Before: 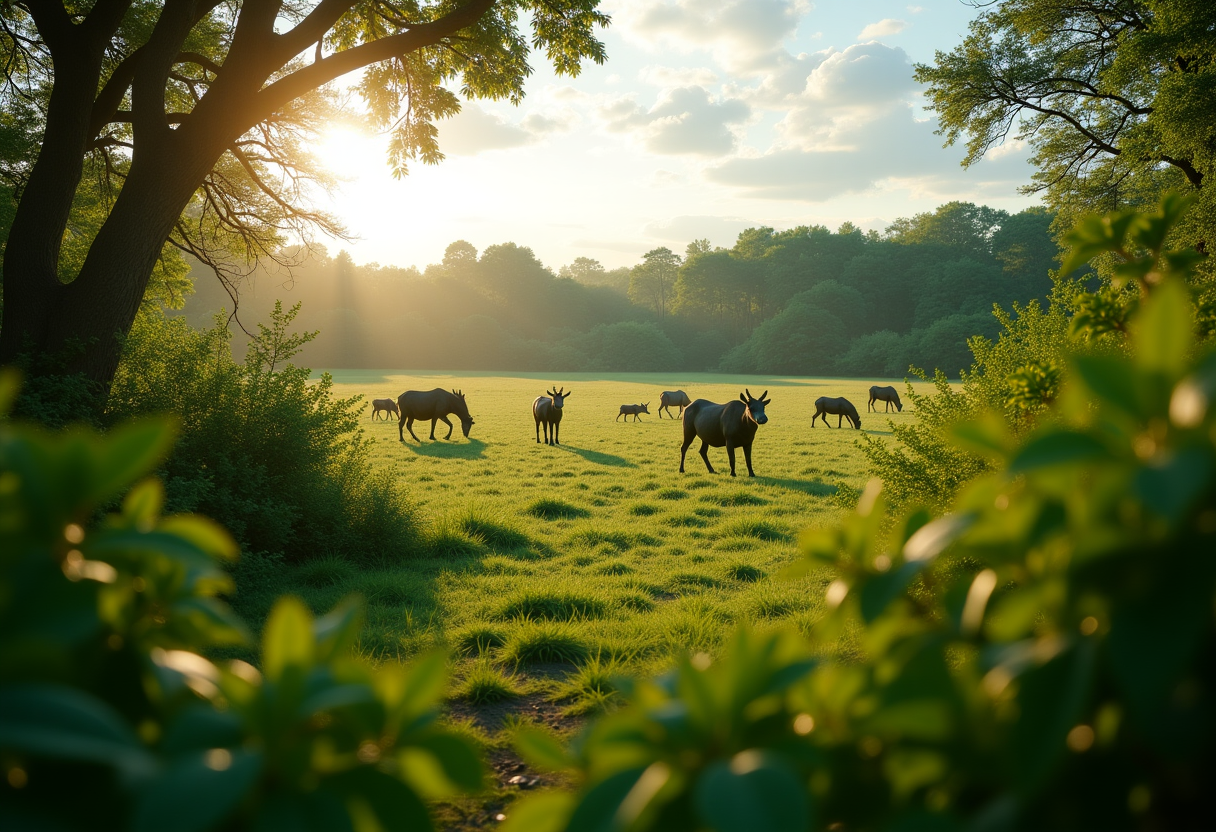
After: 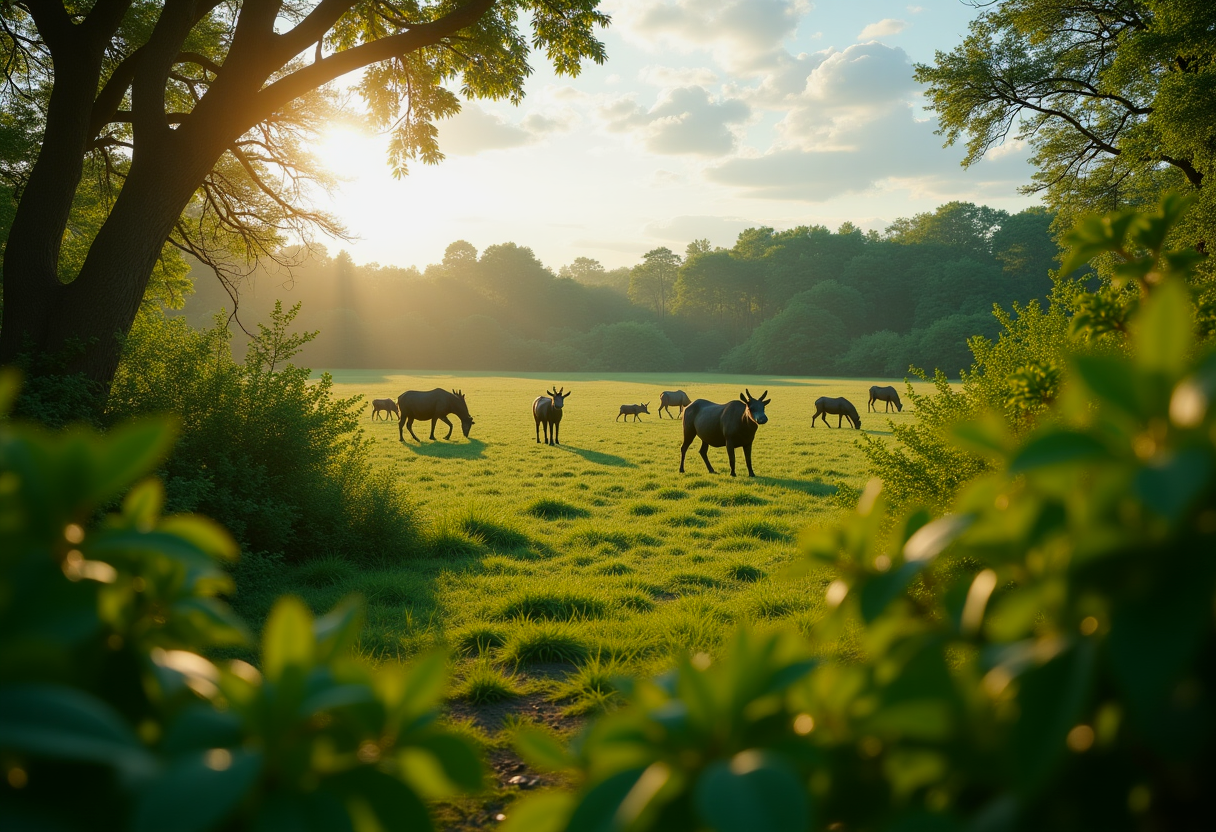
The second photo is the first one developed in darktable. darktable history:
white balance: emerald 1
shadows and highlights: radius 121.13, shadows 21.4, white point adjustment -9.72, highlights -14.39, soften with gaussian
exposure: exposure 0.197 EV, compensate highlight preservation false
